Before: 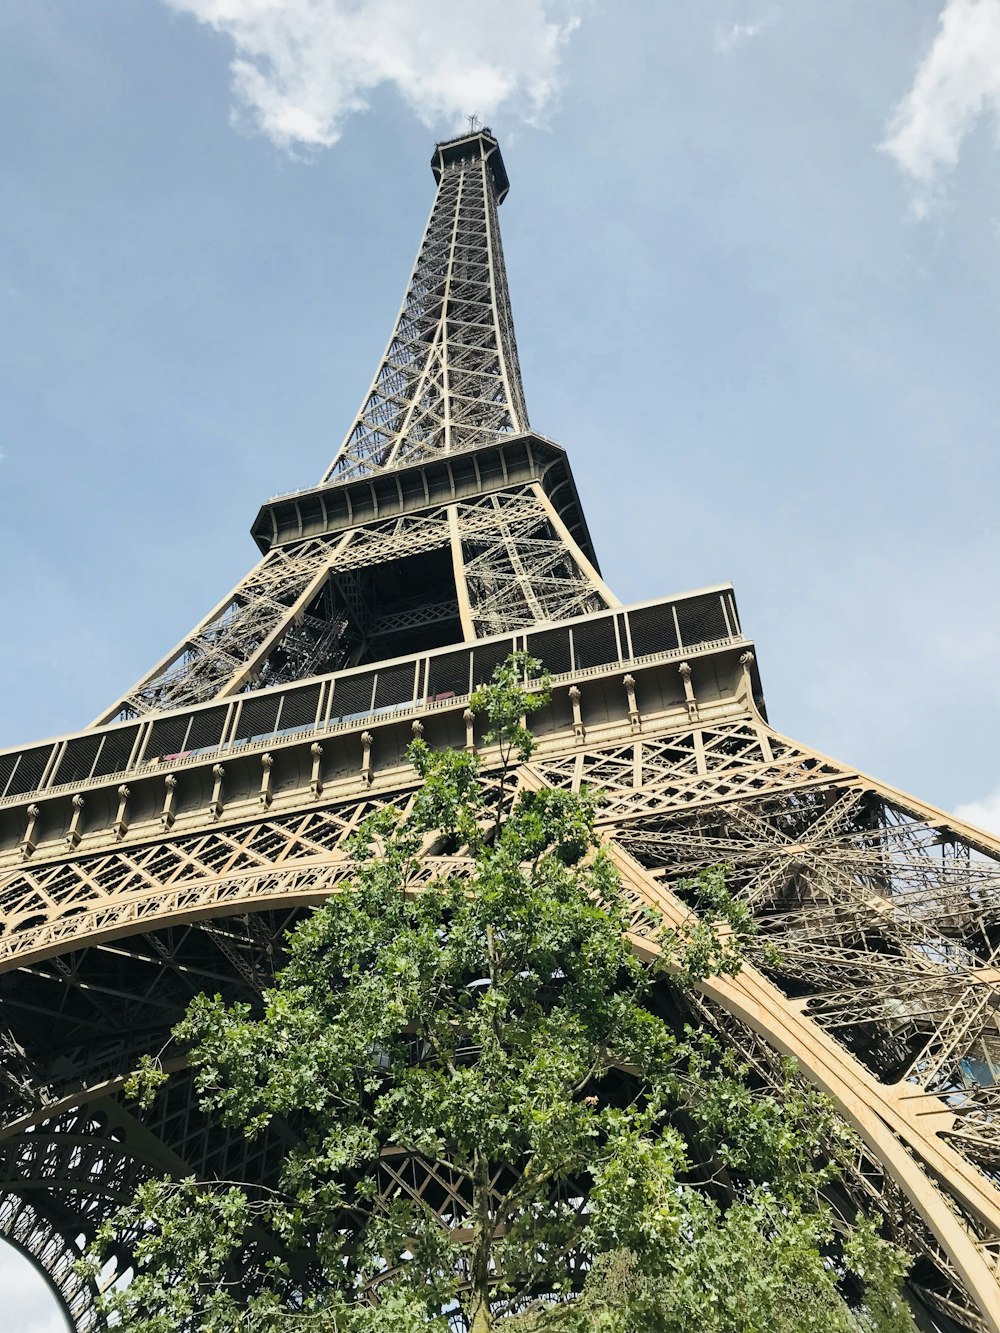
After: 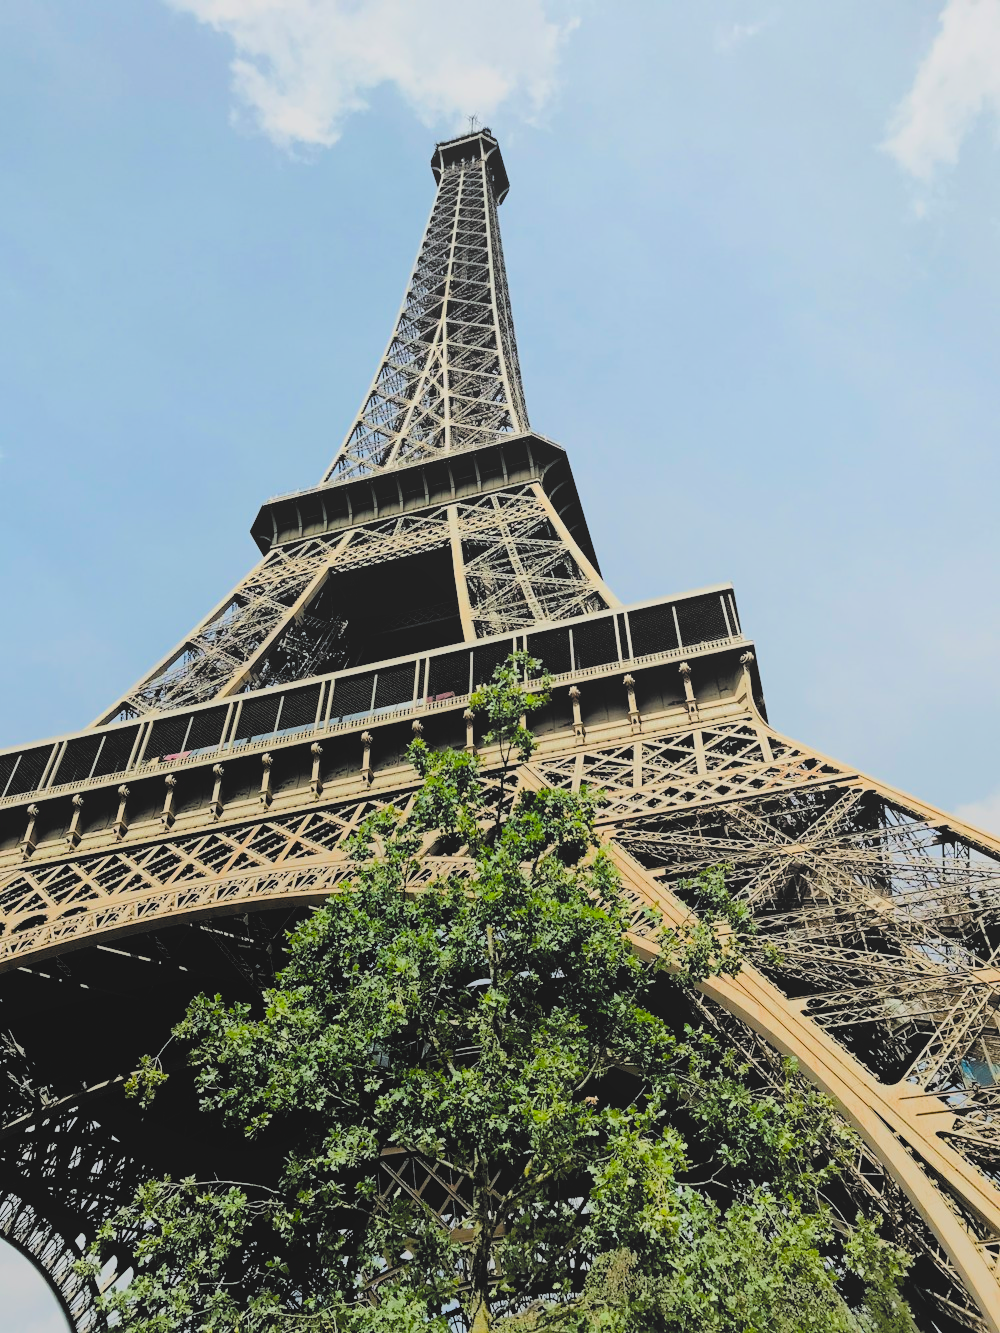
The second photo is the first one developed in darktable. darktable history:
exposure: black level correction 0.009, exposure 0.11 EV, compensate highlight preservation false
local contrast: detail 69%
filmic rgb: black relative exposure -5.07 EV, white relative exposure 3.5 EV, hardness 3.19, contrast 1.409, highlights saturation mix -31.14%, color science v6 (2022)
